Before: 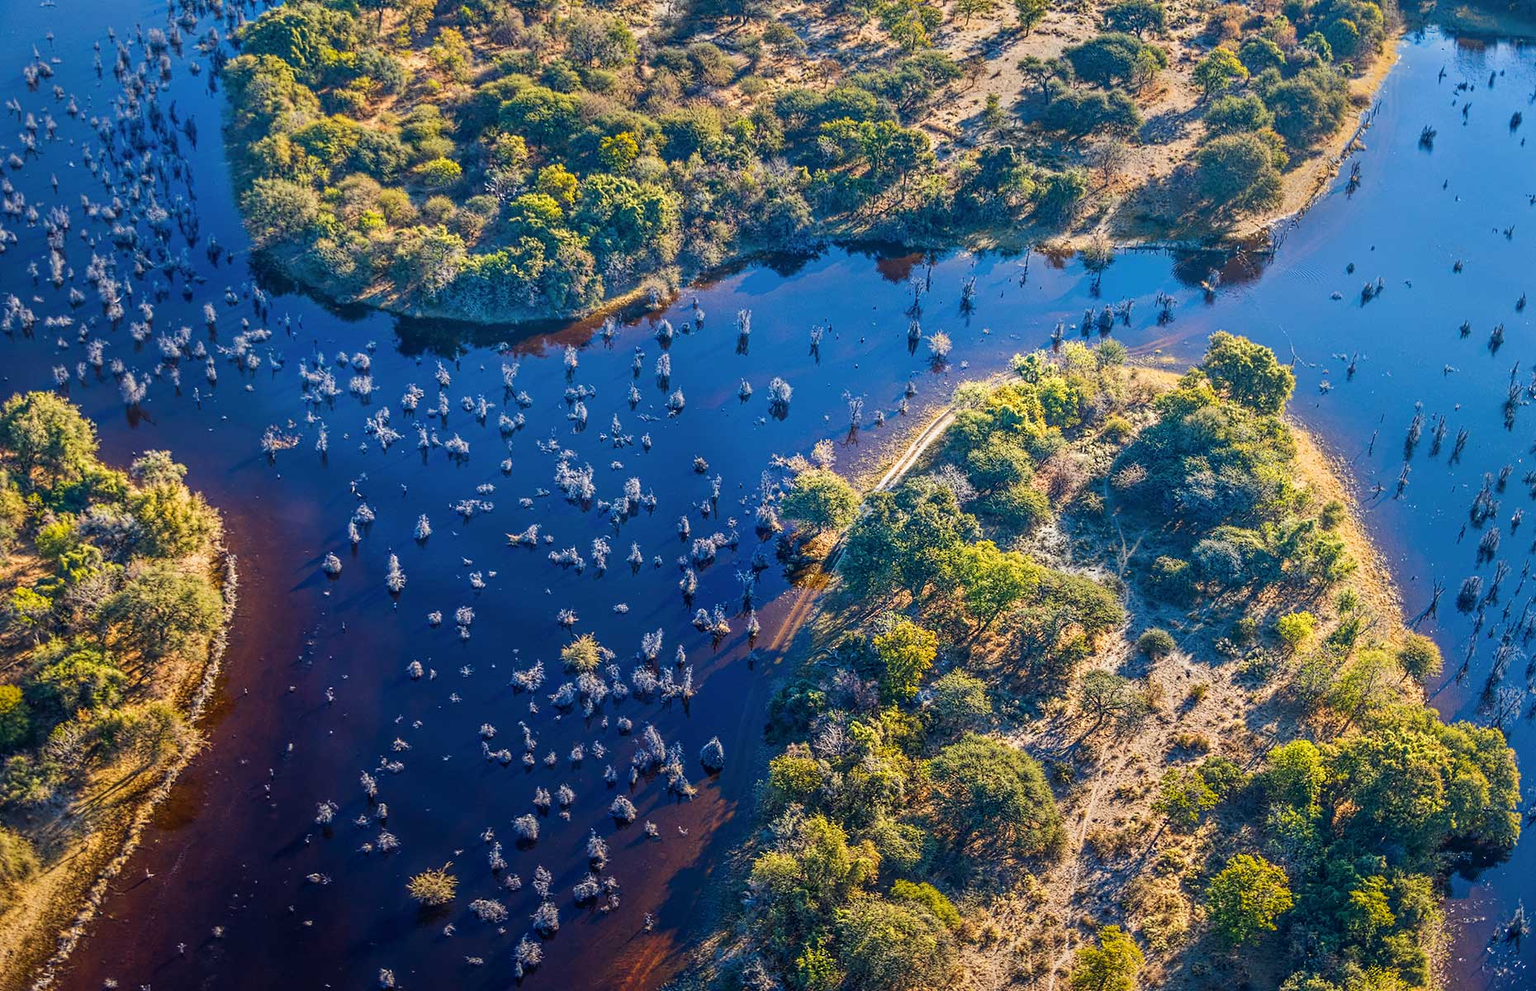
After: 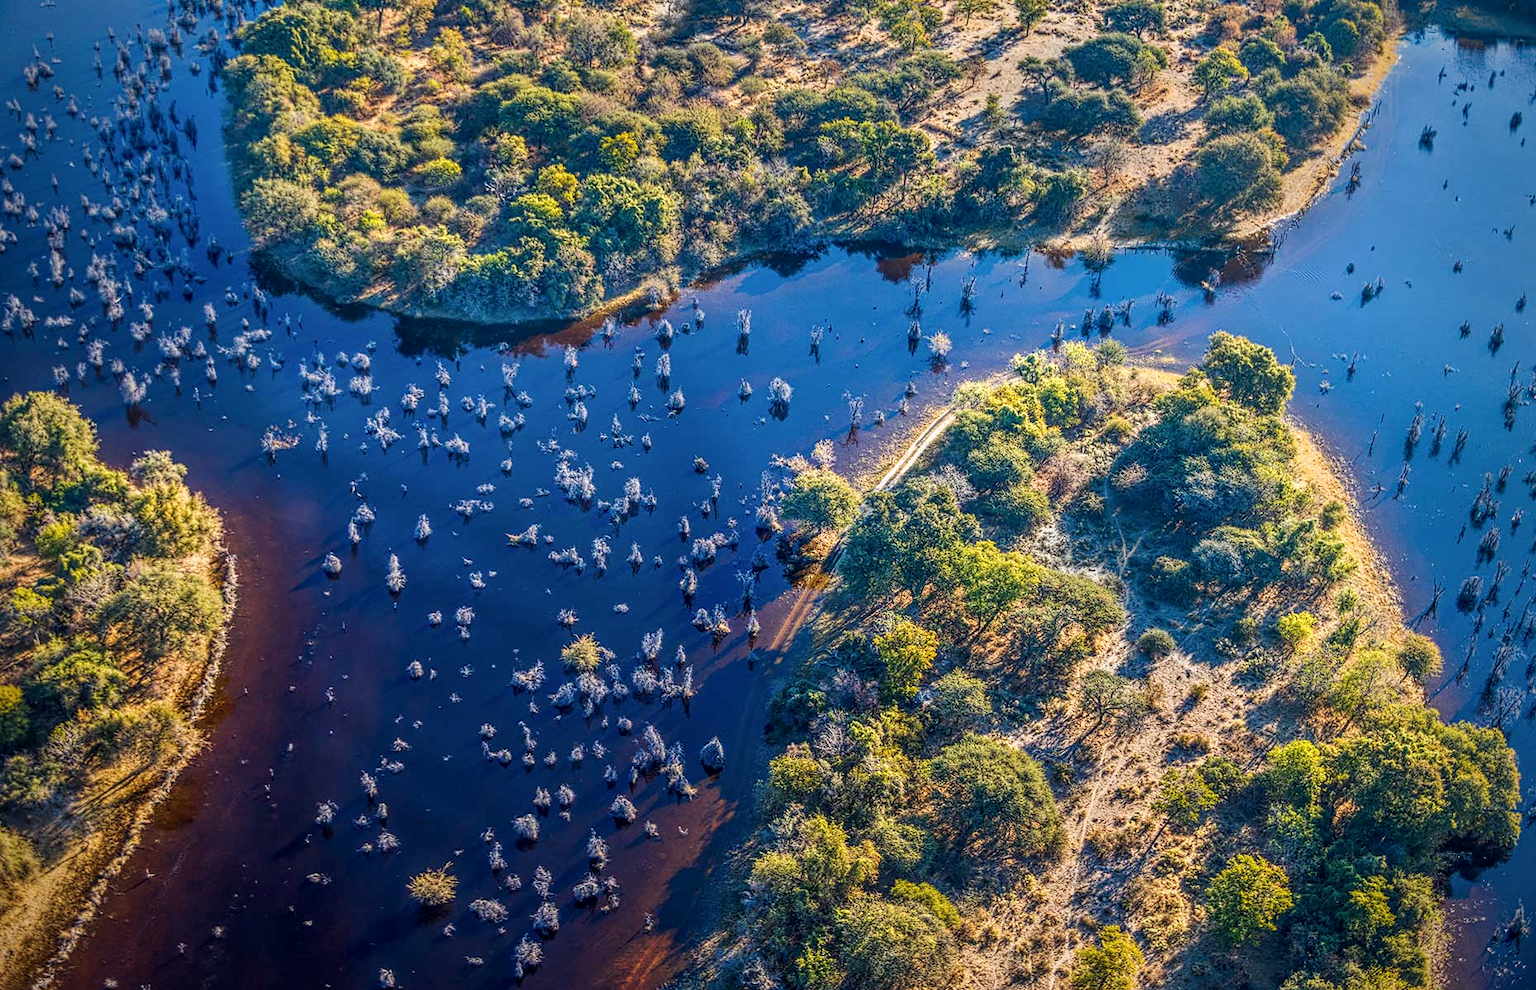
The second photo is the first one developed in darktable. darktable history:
vignetting: brightness -0.604, saturation 0.003, unbound false
local contrast: on, module defaults
